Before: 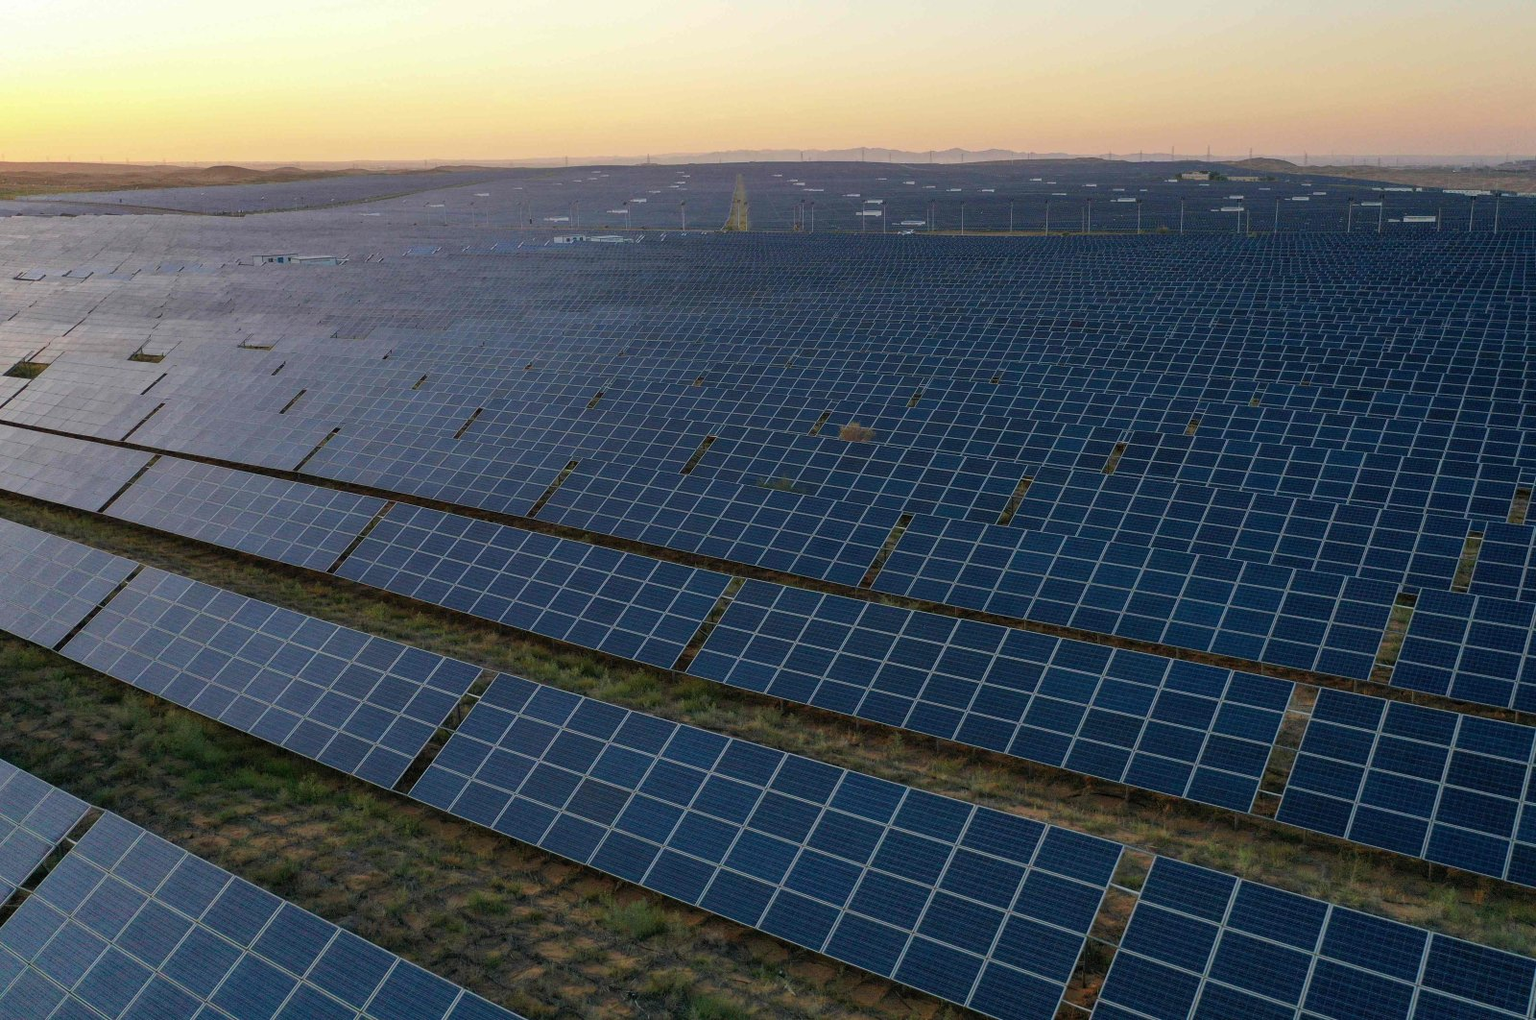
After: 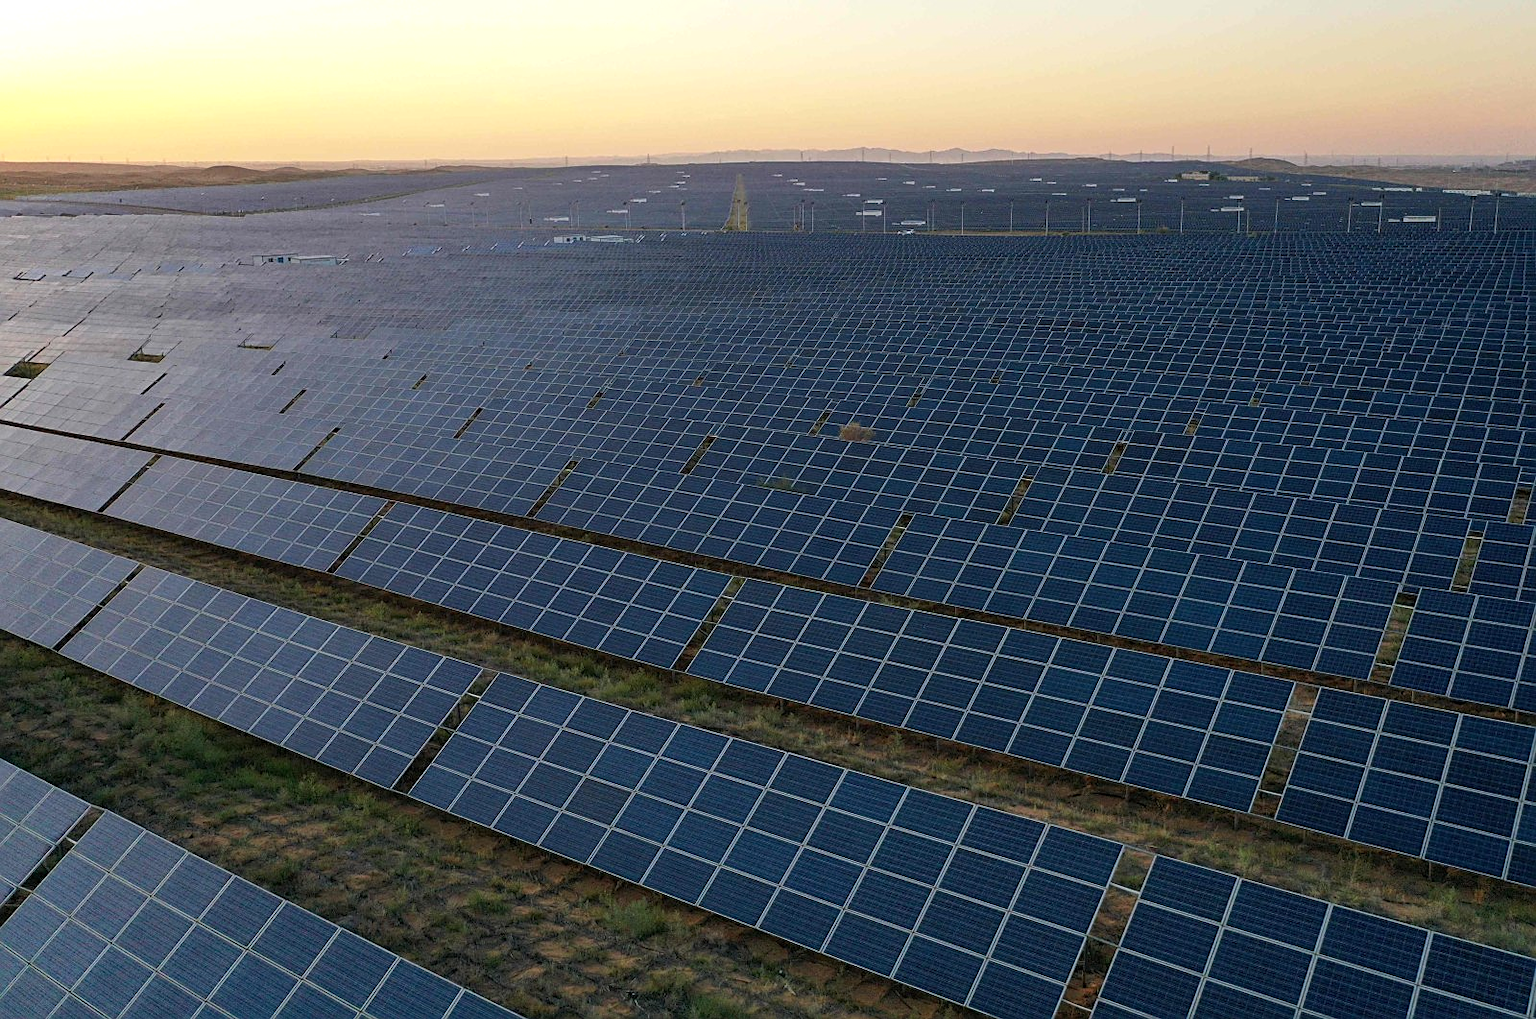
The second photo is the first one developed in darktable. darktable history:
sharpen: on, module defaults
shadows and highlights: shadows -11.97, white point adjustment 3.91, highlights 27.75
